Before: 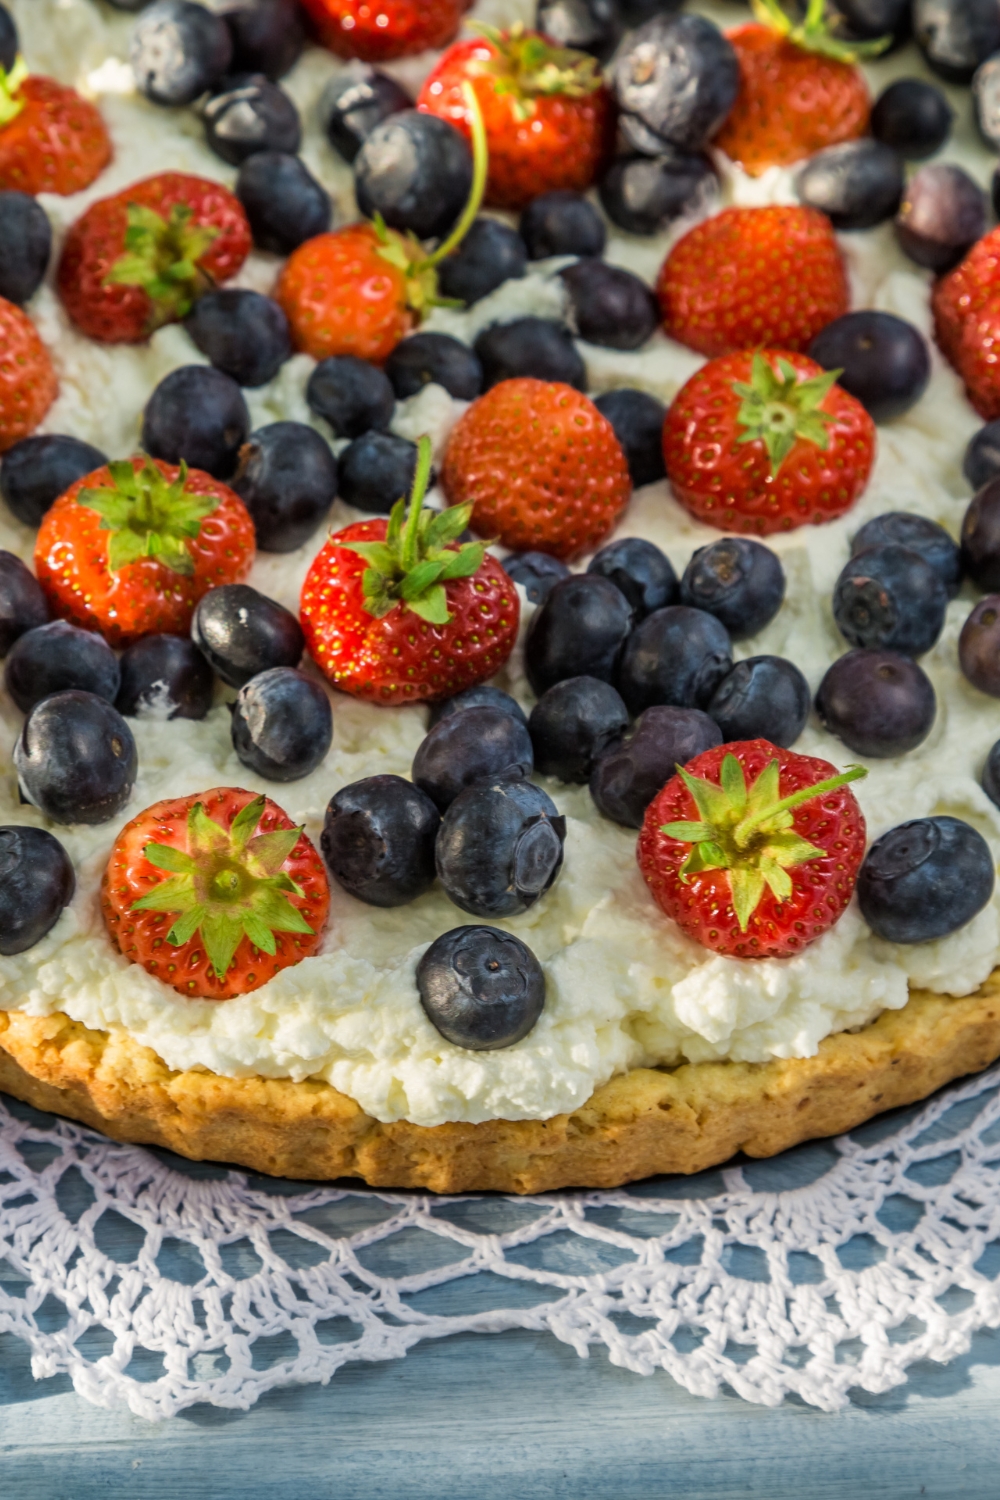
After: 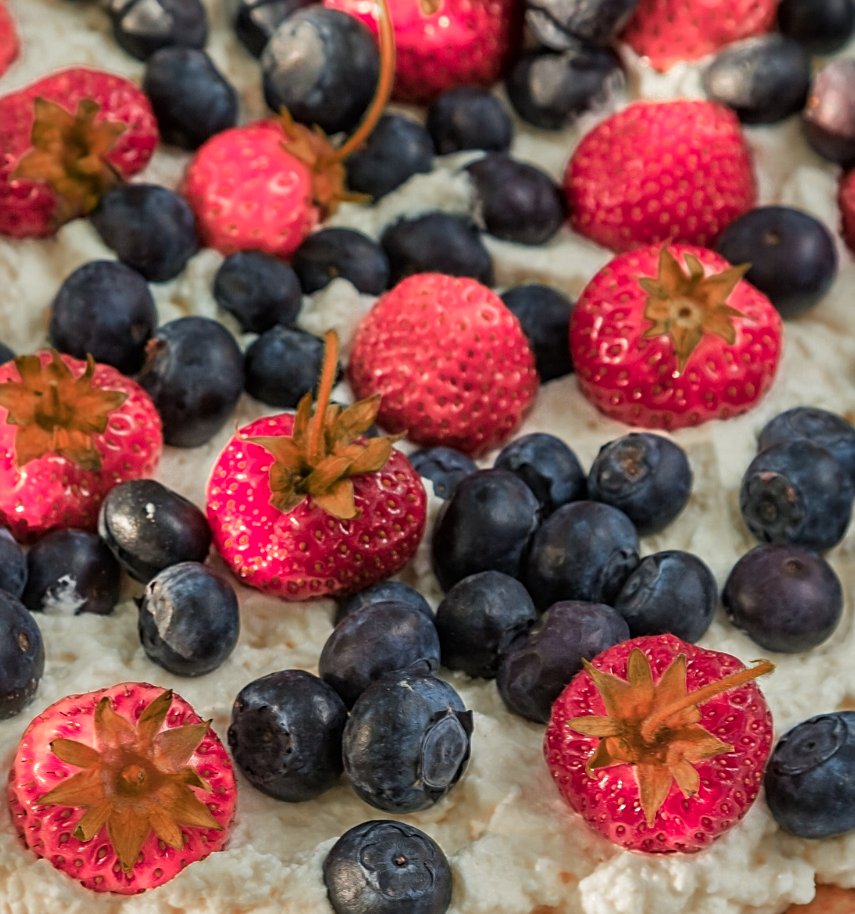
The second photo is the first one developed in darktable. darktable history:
color zones: curves: ch0 [(0.006, 0.385) (0.143, 0.563) (0.243, 0.321) (0.352, 0.464) (0.516, 0.456) (0.625, 0.5) (0.75, 0.5) (0.875, 0.5)]; ch1 [(0, 0.5) (0.134, 0.504) (0.246, 0.463) (0.421, 0.515) (0.5, 0.56) (0.625, 0.5) (0.75, 0.5) (0.875, 0.5)]; ch2 [(0, 0.5) (0.131, 0.426) (0.307, 0.289) (0.38, 0.188) (0.513, 0.216) (0.625, 0.548) (0.75, 0.468) (0.838, 0.396) (0.971, 0.311)]
crop and rotate: left 9.397%, top 7.093%, right 5.061%, bottom 31.93%
sharpen: on, module defaults
